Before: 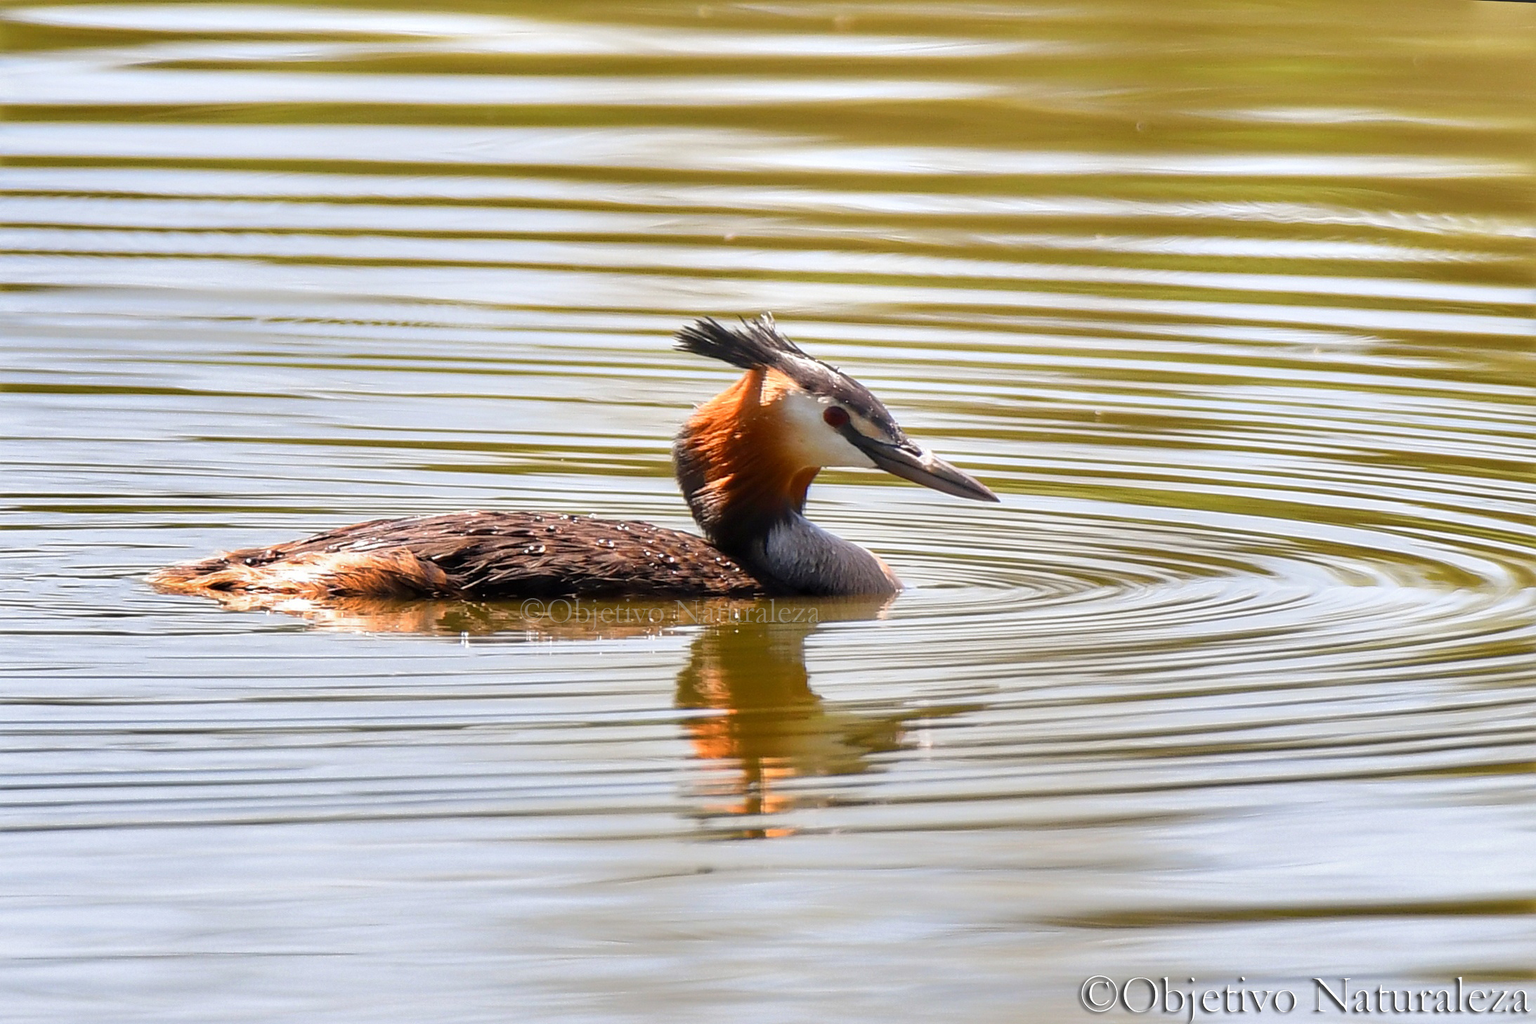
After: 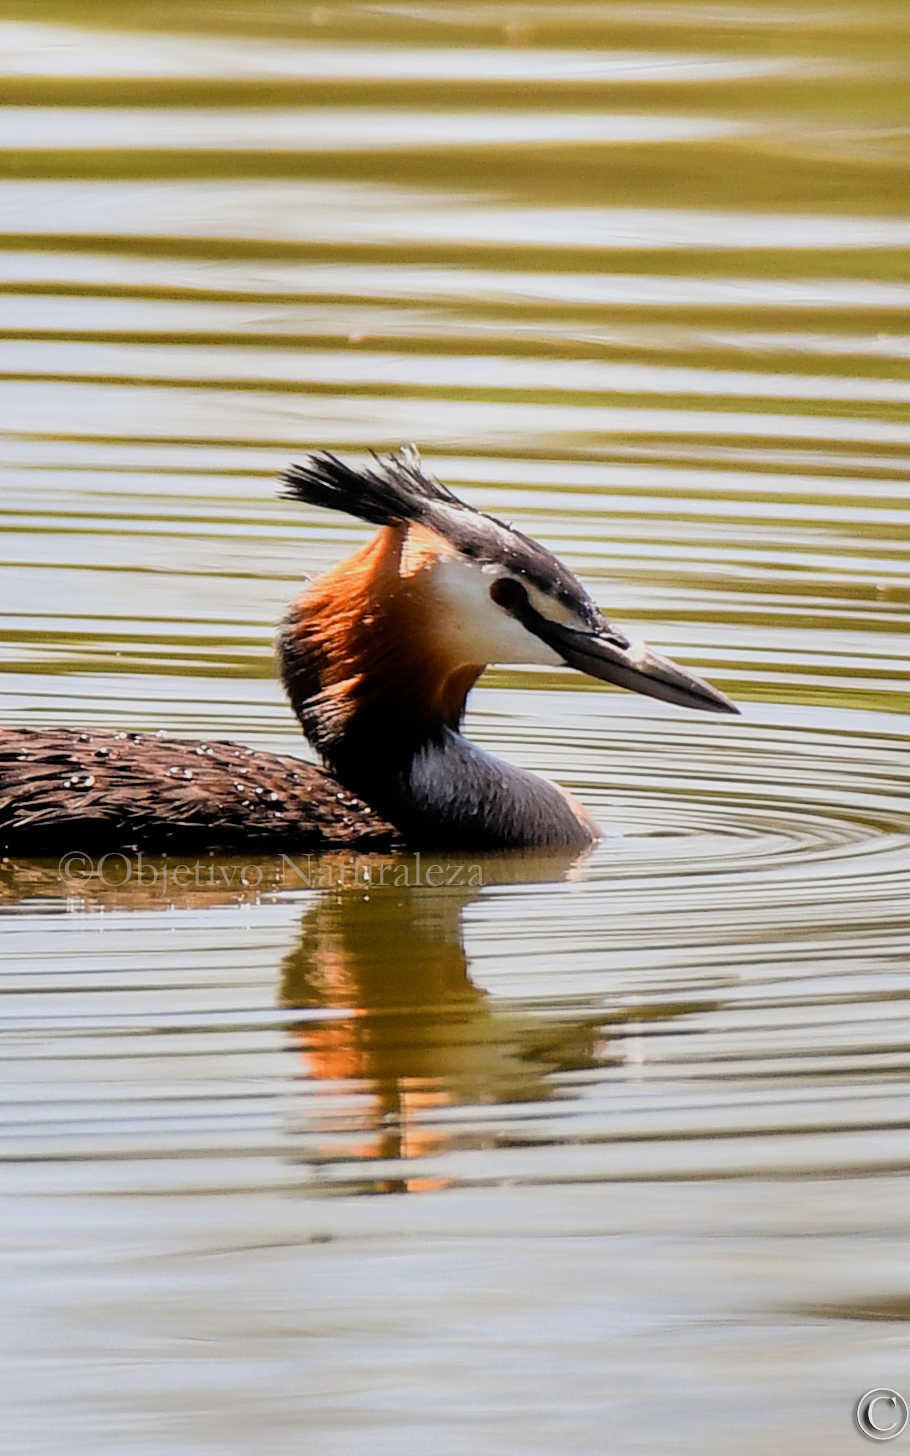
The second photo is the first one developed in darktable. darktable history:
crop: left 31.229%, right 27.105%
filmic rgb: black relative exposure -5 EV, hardness 2.88, contrast 1.3
